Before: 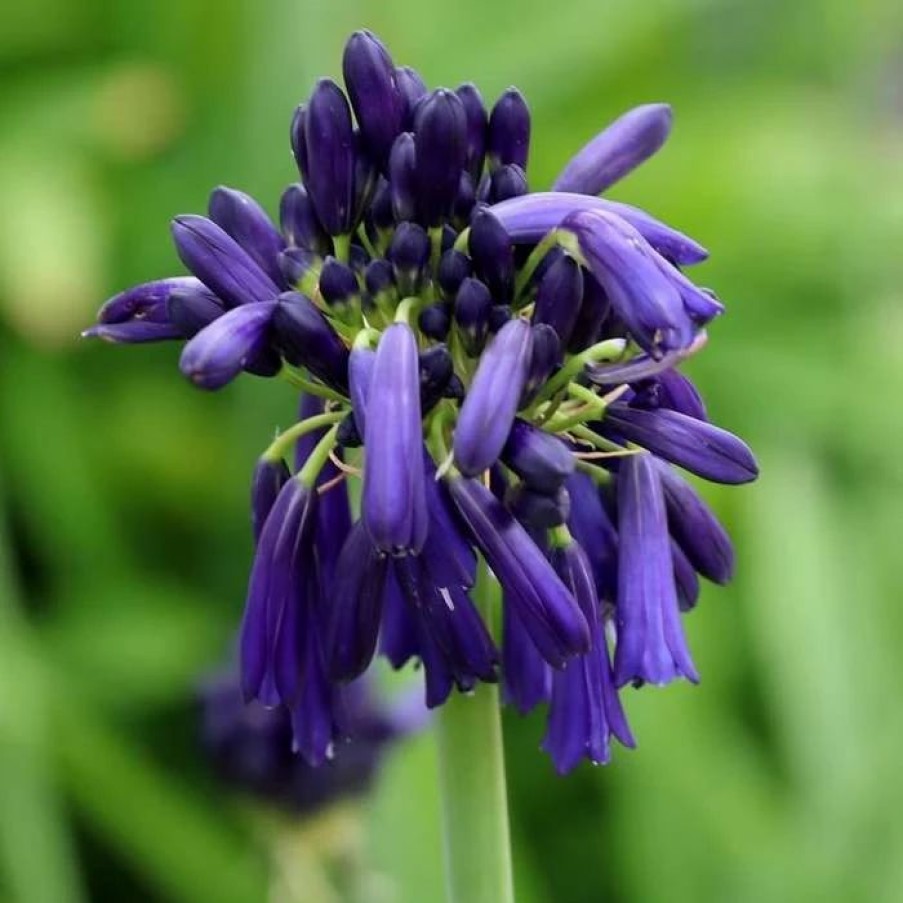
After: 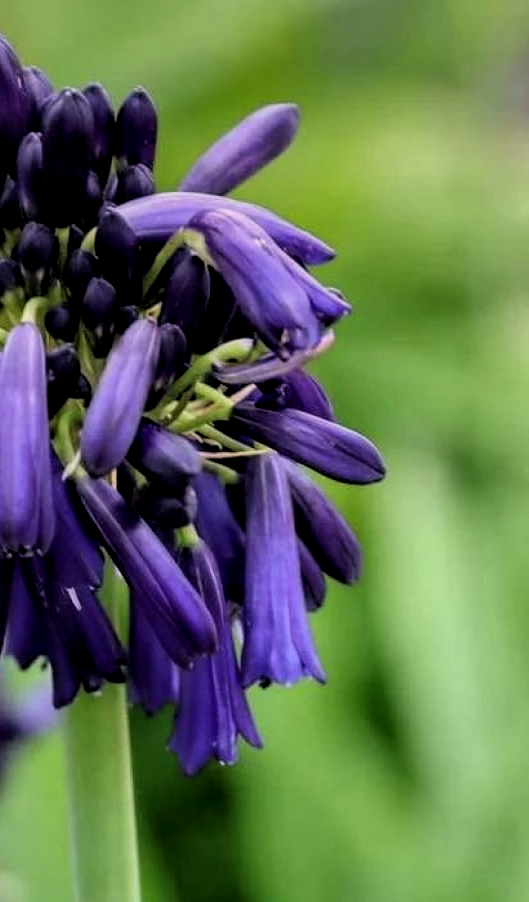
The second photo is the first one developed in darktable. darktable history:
filmic rgb: black relative exposure -4.93 EV, white relative exposure 2.84 EV, hardness 3.72
crop: left 41.402%
graduated density: density 0.38 EV, hardness 21%, rotation -6.11°, saturation 32%
local contrast: on, module defaults
